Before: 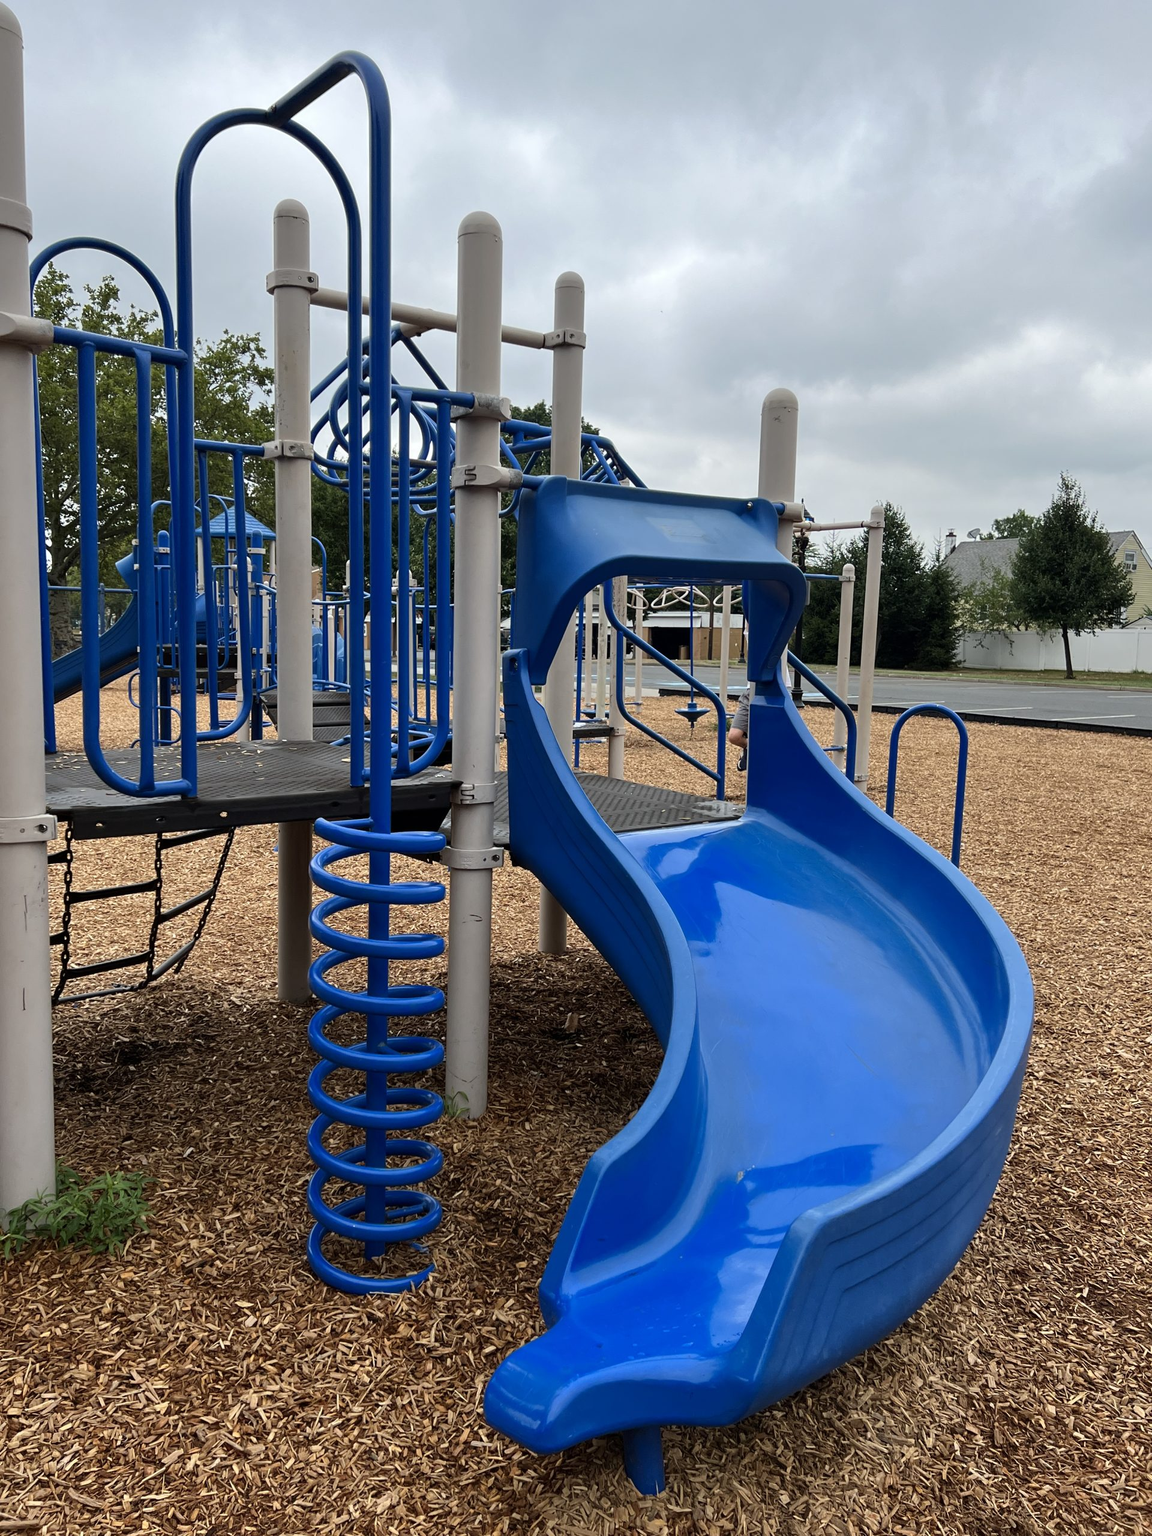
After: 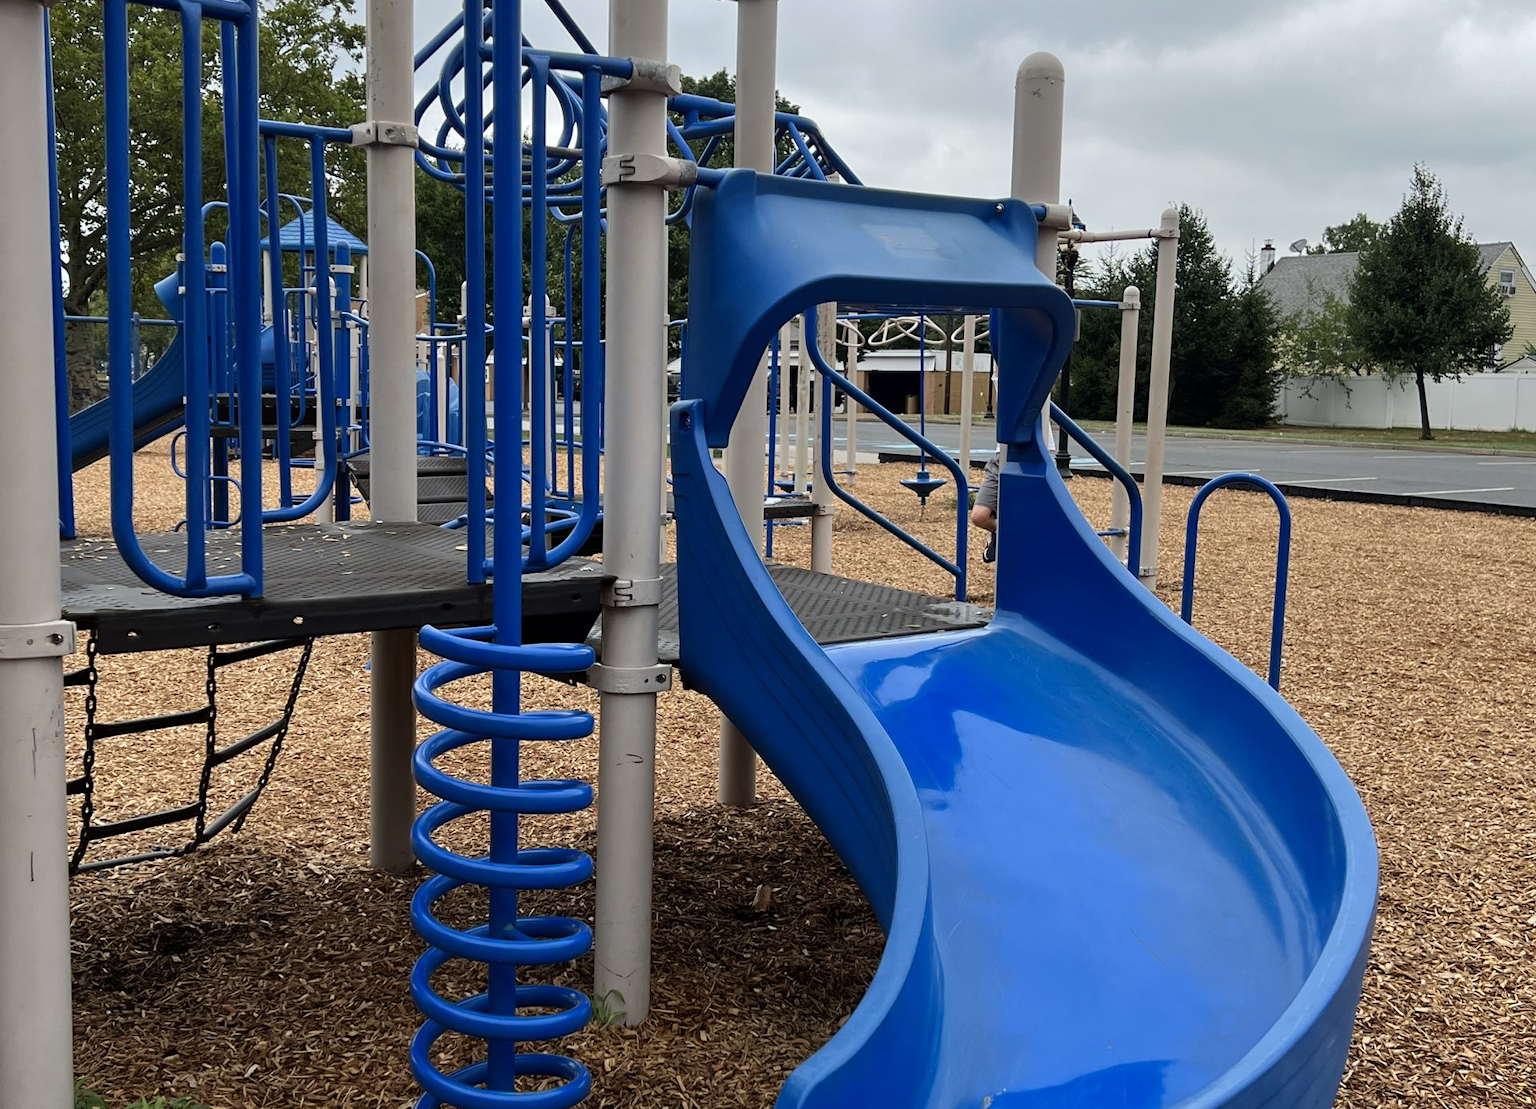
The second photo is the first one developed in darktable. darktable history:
crop and rotate: top 22.77%, bottom 23.027%
